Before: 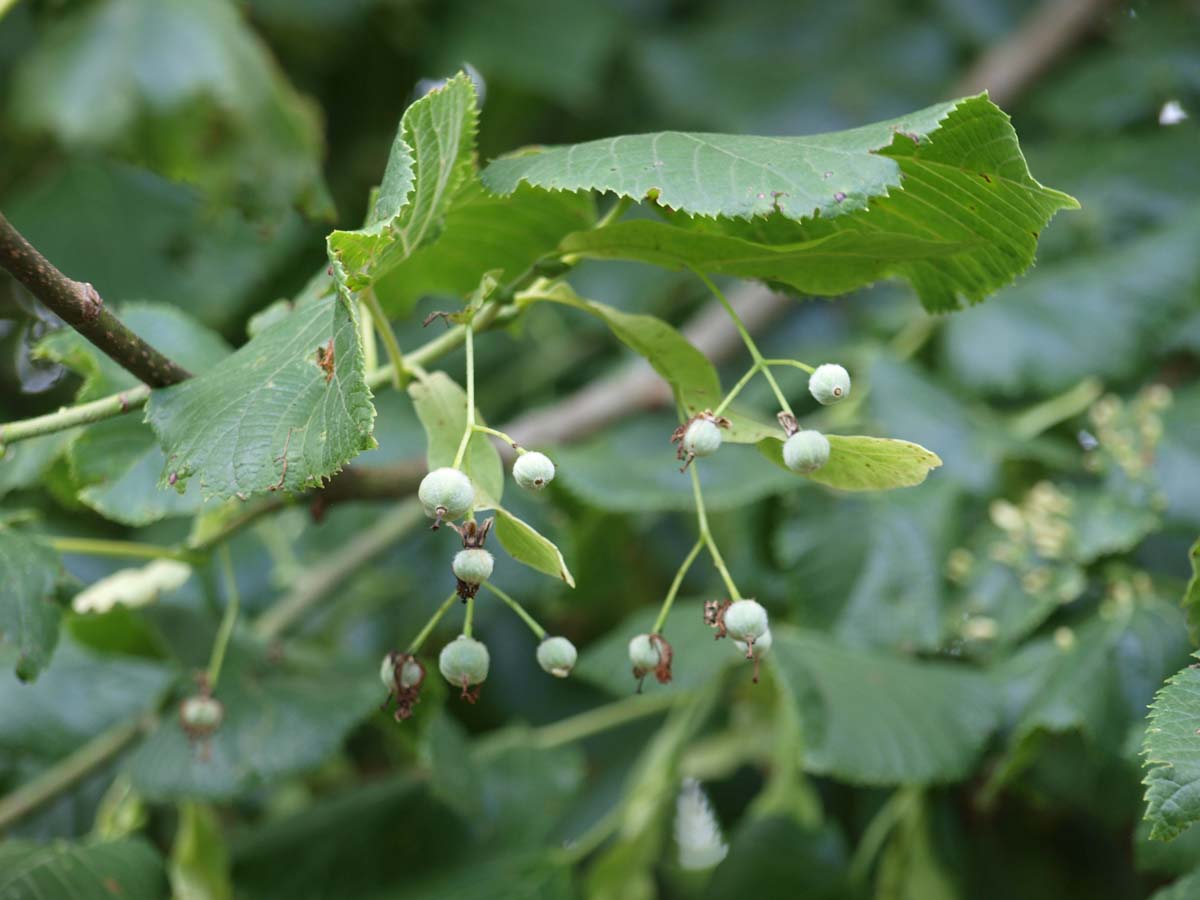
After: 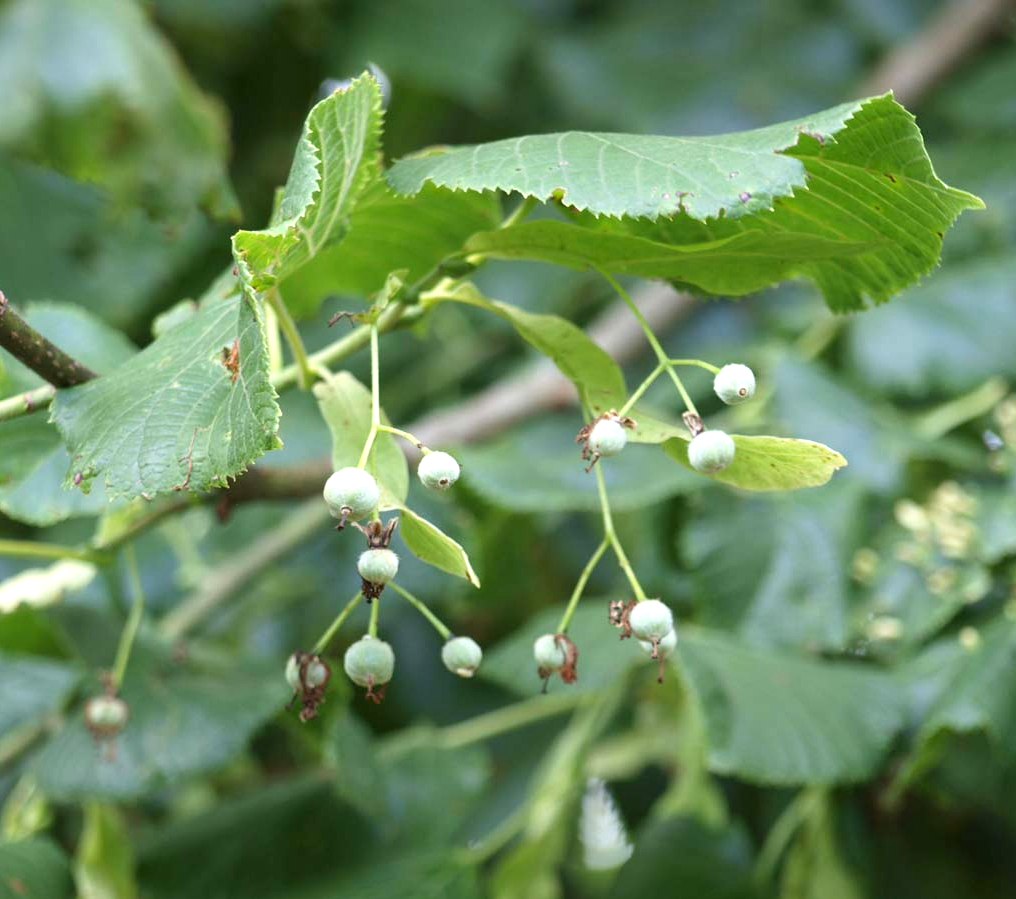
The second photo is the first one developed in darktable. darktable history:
exposure: black level correction 0.001, exposure 0.499 EV, compensate highlight preservation false
crop: left 7.951%, right 7.369%
